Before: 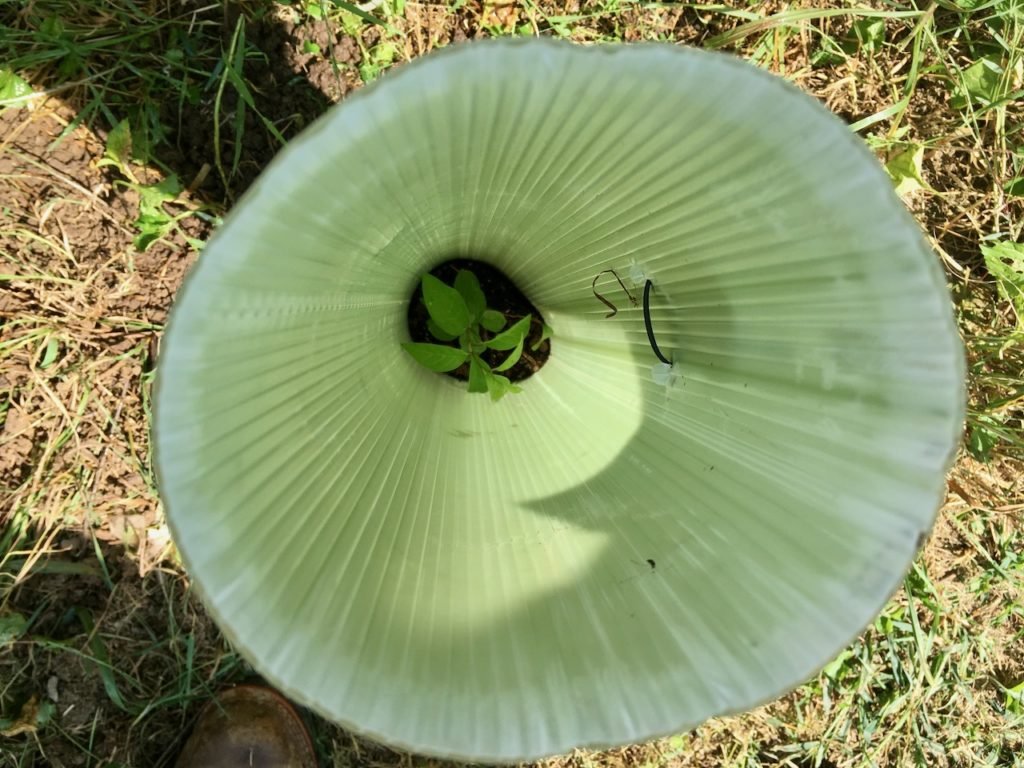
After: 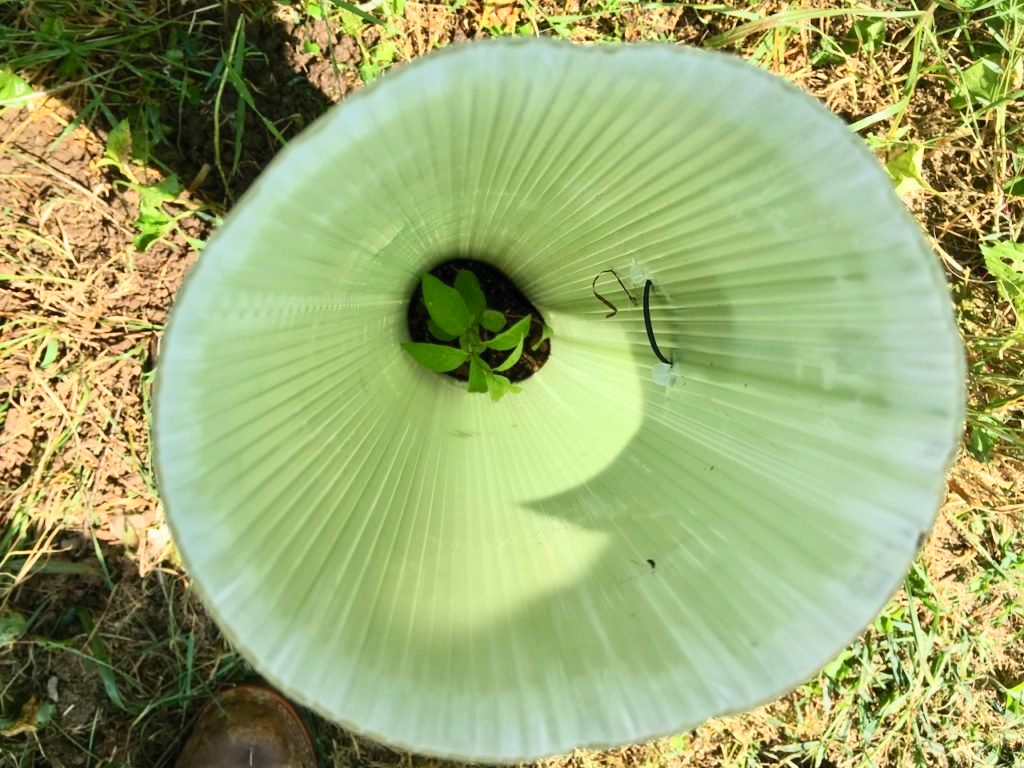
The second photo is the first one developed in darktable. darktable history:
contrast brightness saturation: contrast 0.2, brightness 0.157, saturation 0.223
